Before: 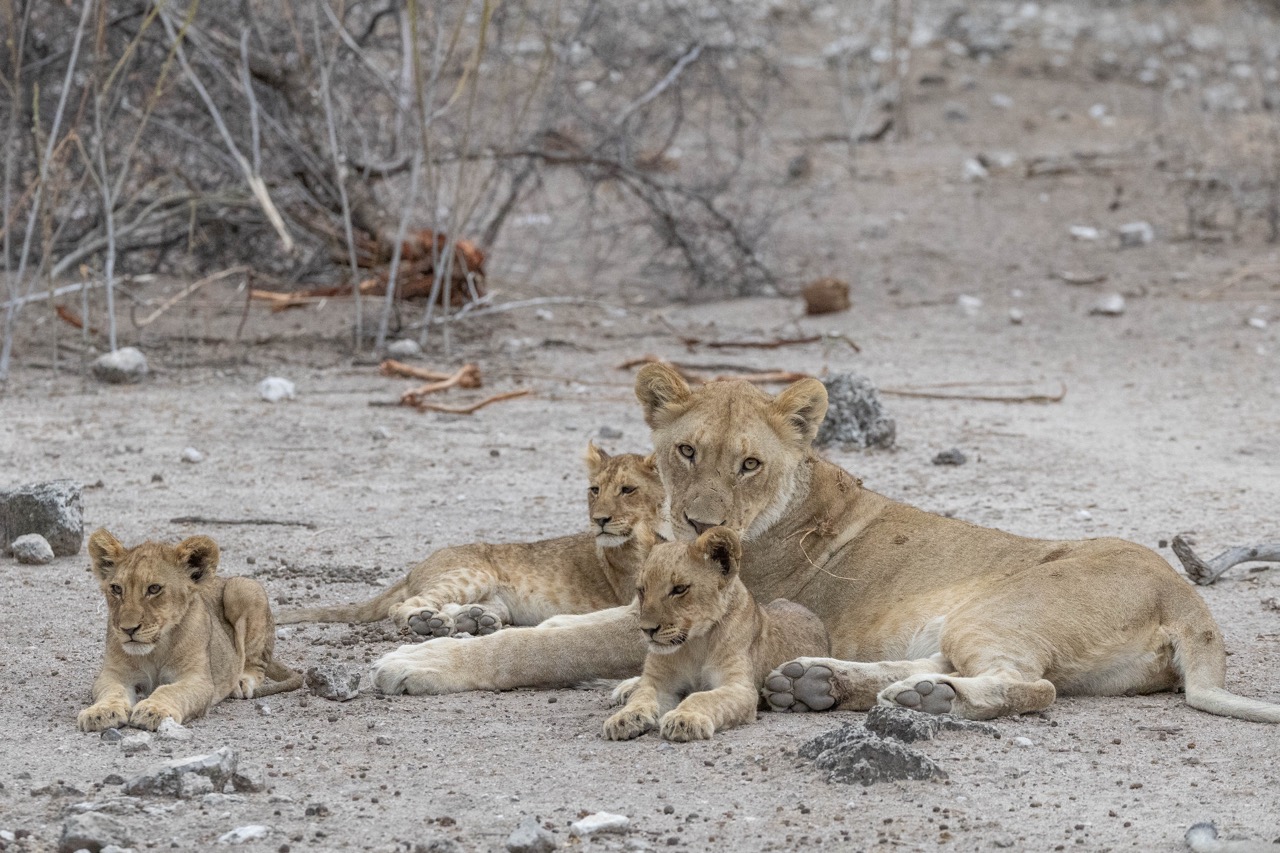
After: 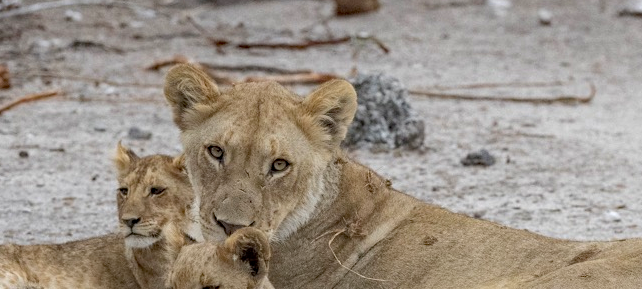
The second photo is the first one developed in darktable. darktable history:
crop: left 36.856%, top 35.15%, right 12.914%, bottom 30.943%
haze removal: strength 0.298, distance 0.255, adaptive false
